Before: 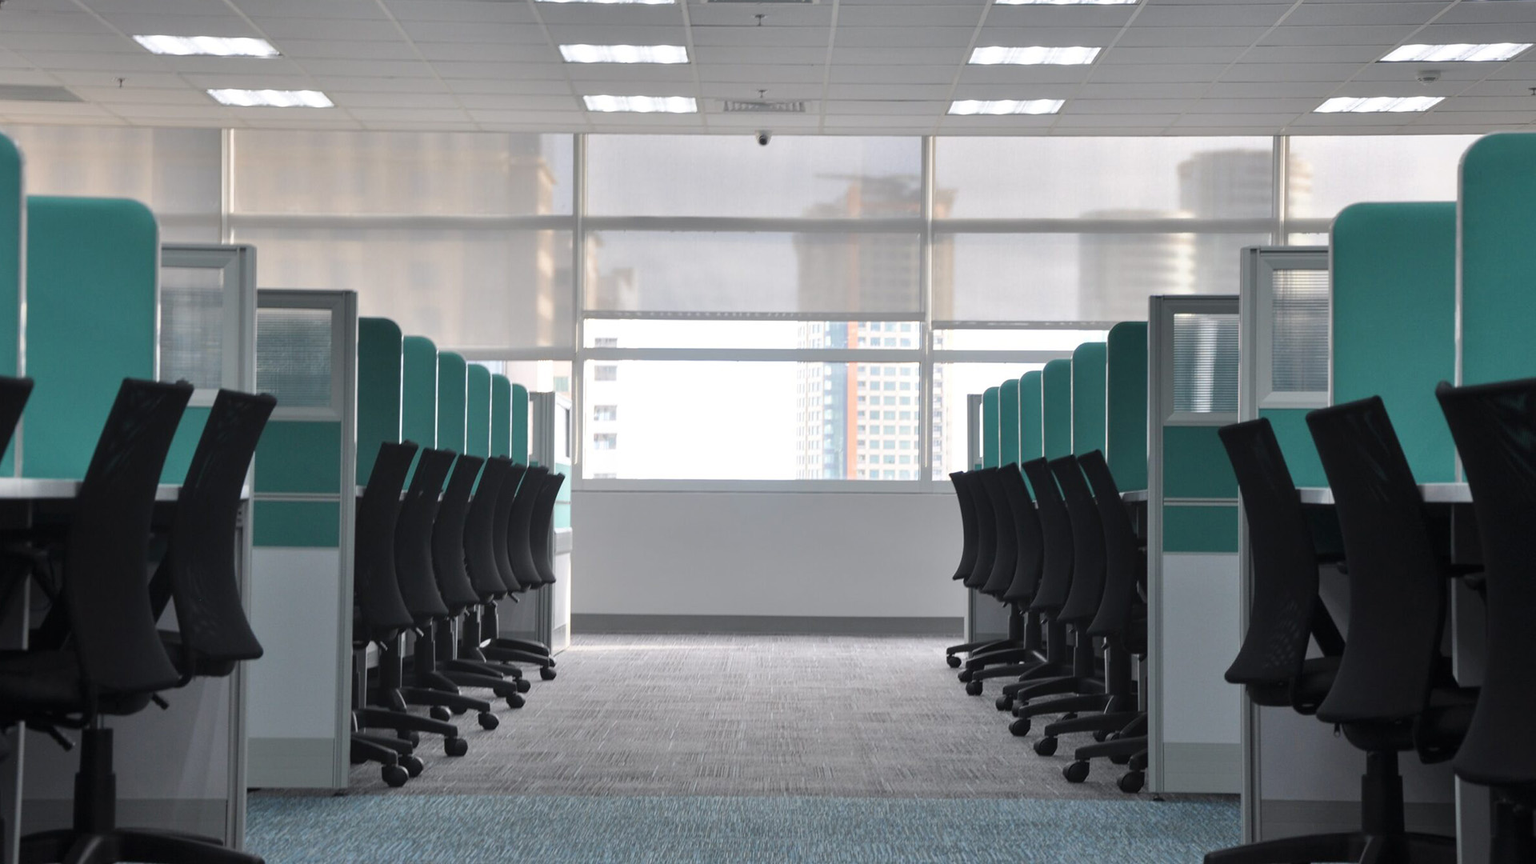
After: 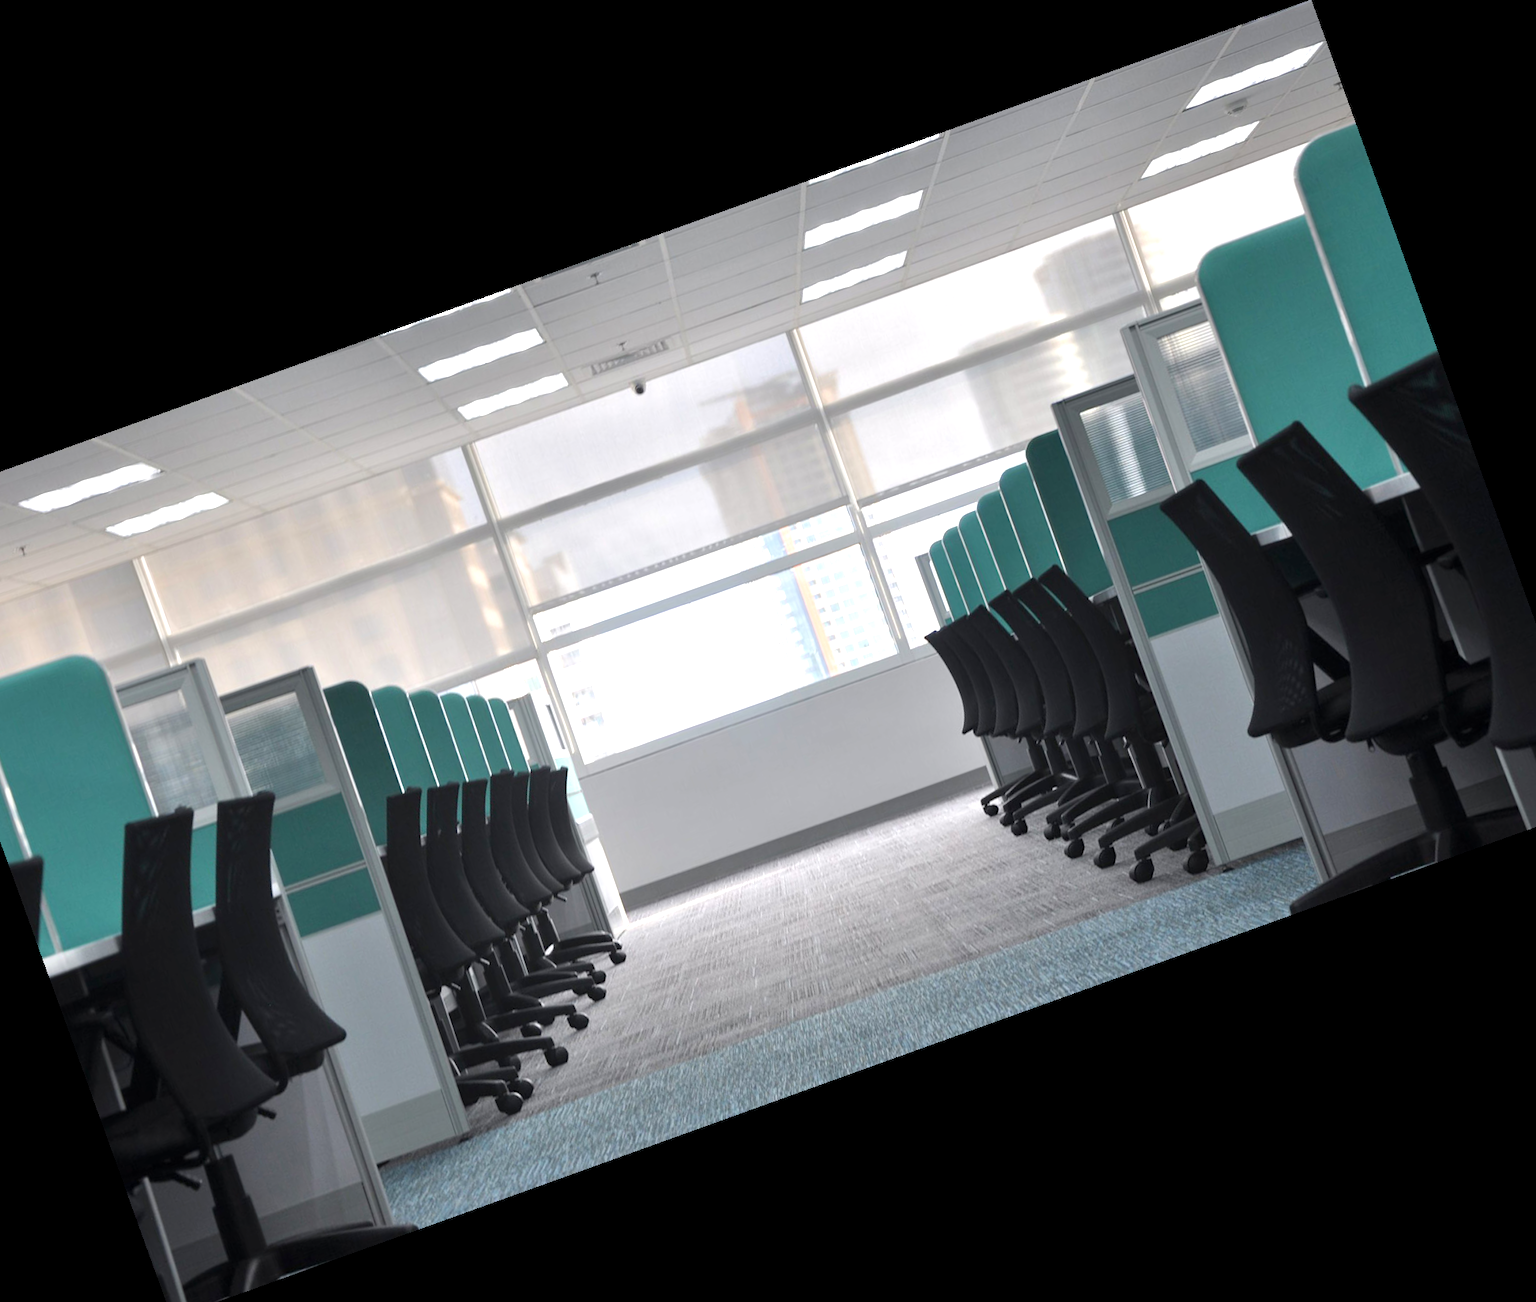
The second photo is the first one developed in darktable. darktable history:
exposure: black level correction 0.001, exposure 0.499 EV, compensate exposure bias true, compensate highlight preservation false
crop and rotate: angle 19.81°, left 6.853%, right 3.689%, bottom 1.127%
